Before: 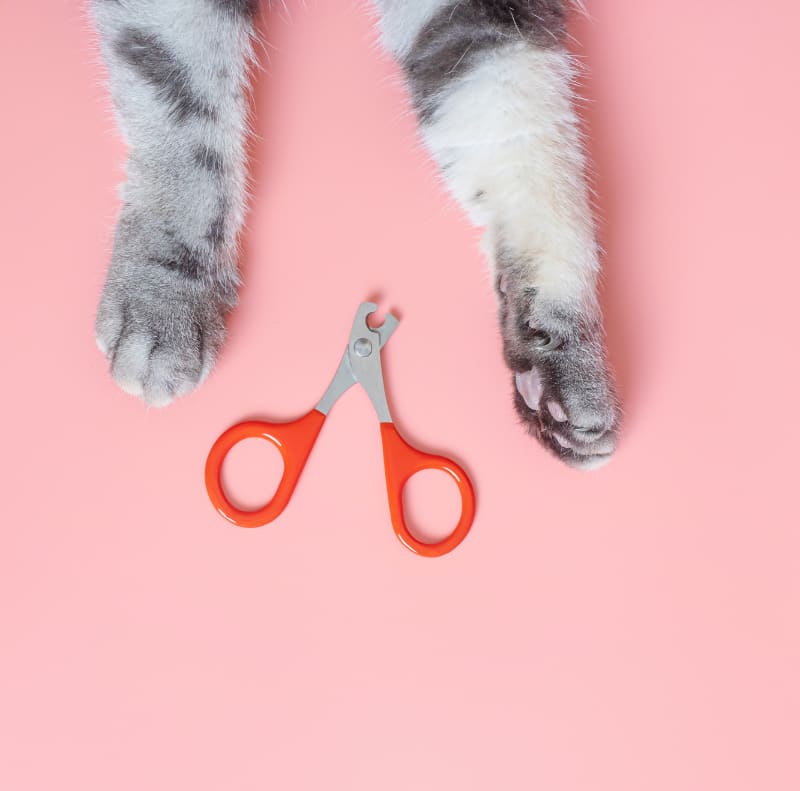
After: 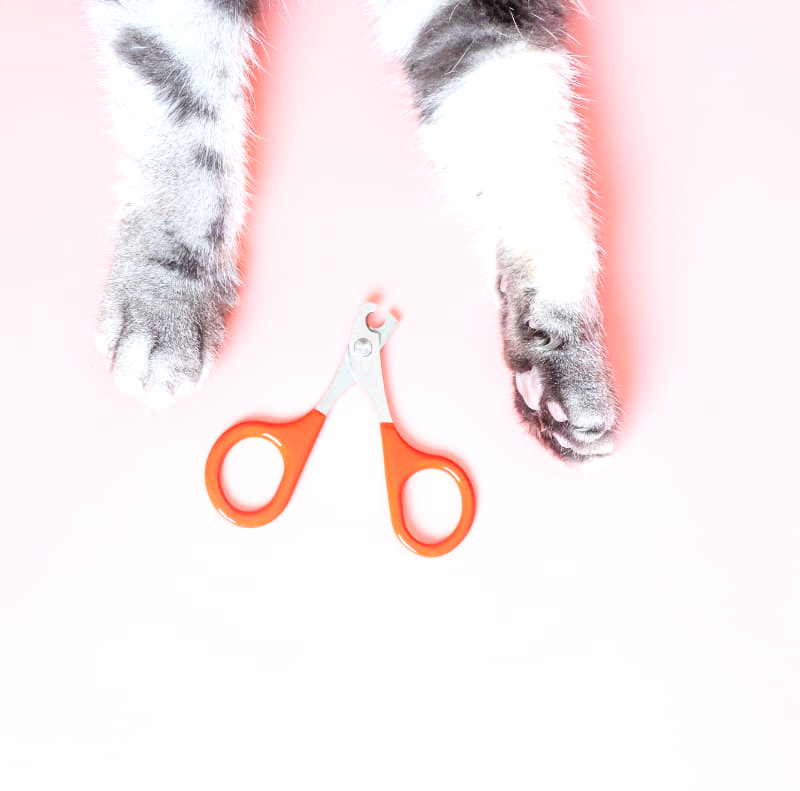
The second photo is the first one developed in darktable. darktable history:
tone curve: curves: ch0 [(0, 0) (0.822, 0.825) (0.994, 0.955)]; ch1 [(0, 0) (0.226, 0.261) (0.383, 0.397) (0.46, 0.46) (0.498, 0.501) (0.524, 0.543) (0.578, 0.575) (1, 1)]; ch2 [(0, 0) (0.438, 0.456) (0.5, 0.495) (0.547, 0.515) (0.597, 0.58) (0.629, 0.603) (1, 1)], preserve colors none
tone equalizer: -8 EV -1.05 EV, -7 EV -0.997 EV, -6 EV -0.849 EV, -5 EV -0.567 EV, -3 EV 0.588 EV, -2 EV 0.85 EV, -1 EV 0.989 EV, +0 EV 1.07 EV
